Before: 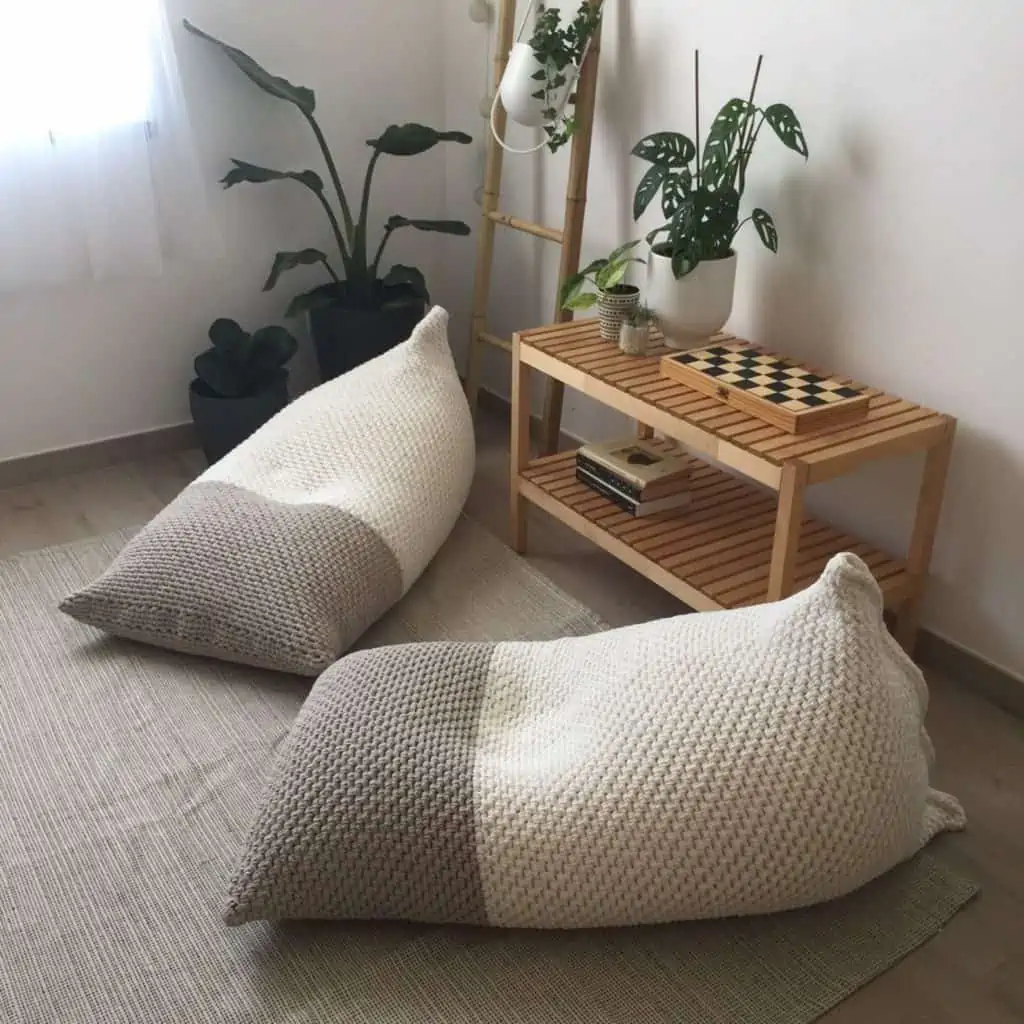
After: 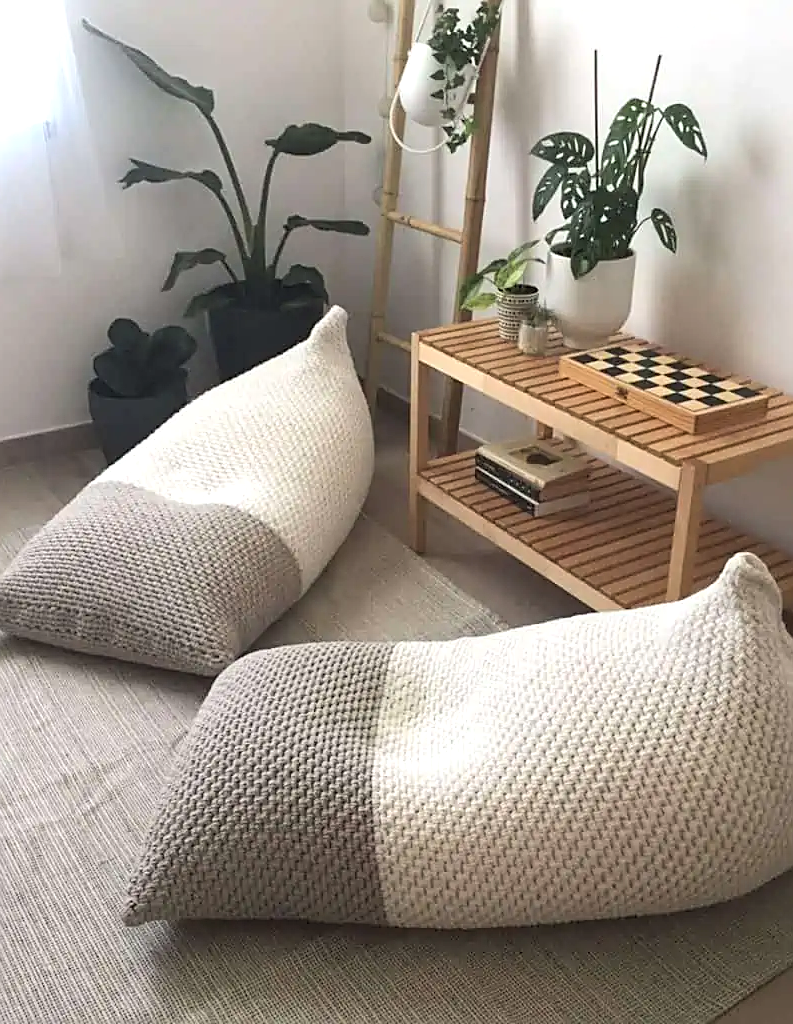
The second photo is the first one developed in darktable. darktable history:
tone equalizer: -8 EV -0.417 EV, -7 EV -0.389 EV, -6 EV -0.333 EV, -5 EV -0.222 EV, -3 EV 0.222 EV, -2 EV 0.333 EV, -1 EV 0.389 EV, +0 EV 0.417 EV, edges refinement/feathering 500, mask exposure compensation -1.57 EV, preserve details no
crop: left 9.88%, right 12.664%
sharpen: on, module defaults
contrast brightness saturation: brightness 0.13
